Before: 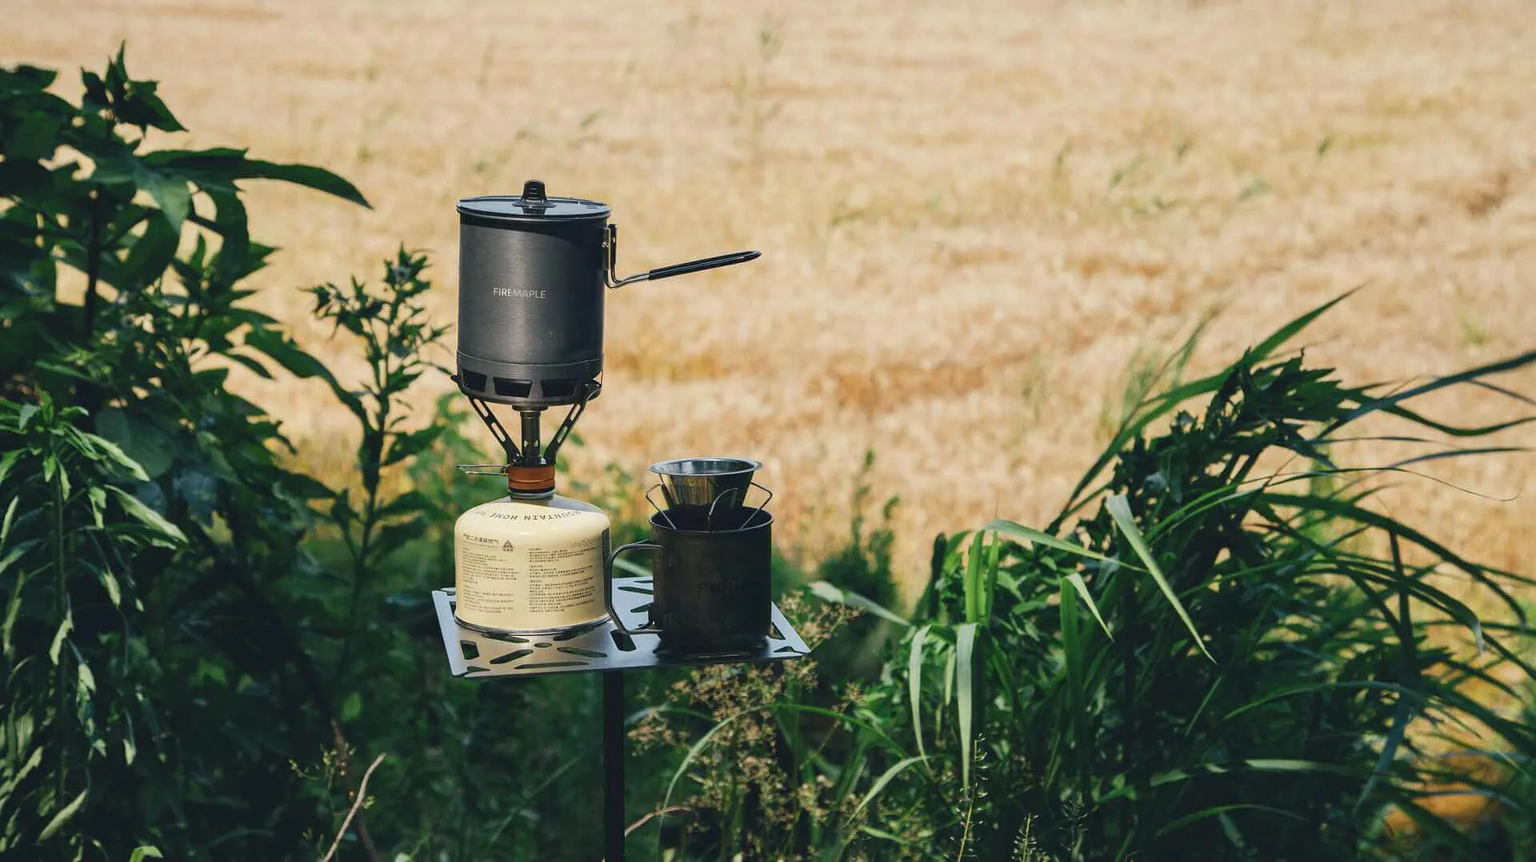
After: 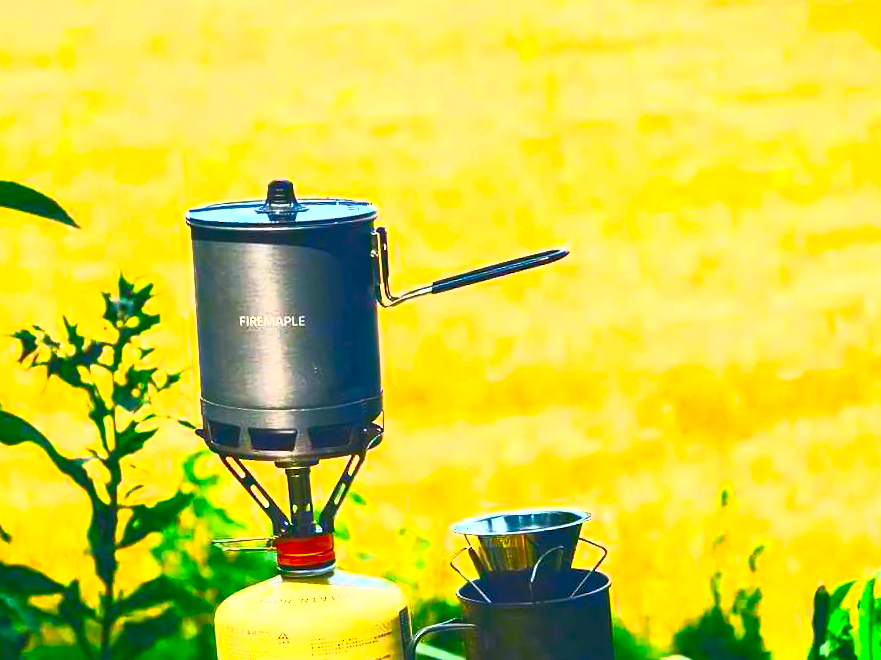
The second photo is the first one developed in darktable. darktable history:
shadows and highlights: radius 331.84, shadows 53.55, highlights -100, compress 94.63%, highlights color adjustment 73.23%, soften with gaussian
contrast brightness saturation: contrast 1, brightness 1, saturation 1
crop: left 20.248%, top 10.86%, right 35.675%, bottom 34.321%
levels: levels [0.018, 0.493, 1]
rotate and perspective: rotation -4.2°, shear 0.006, automatic cropping off
color contrast: green-magenta contrast 1.55, blue-yellow contrast 1.83
